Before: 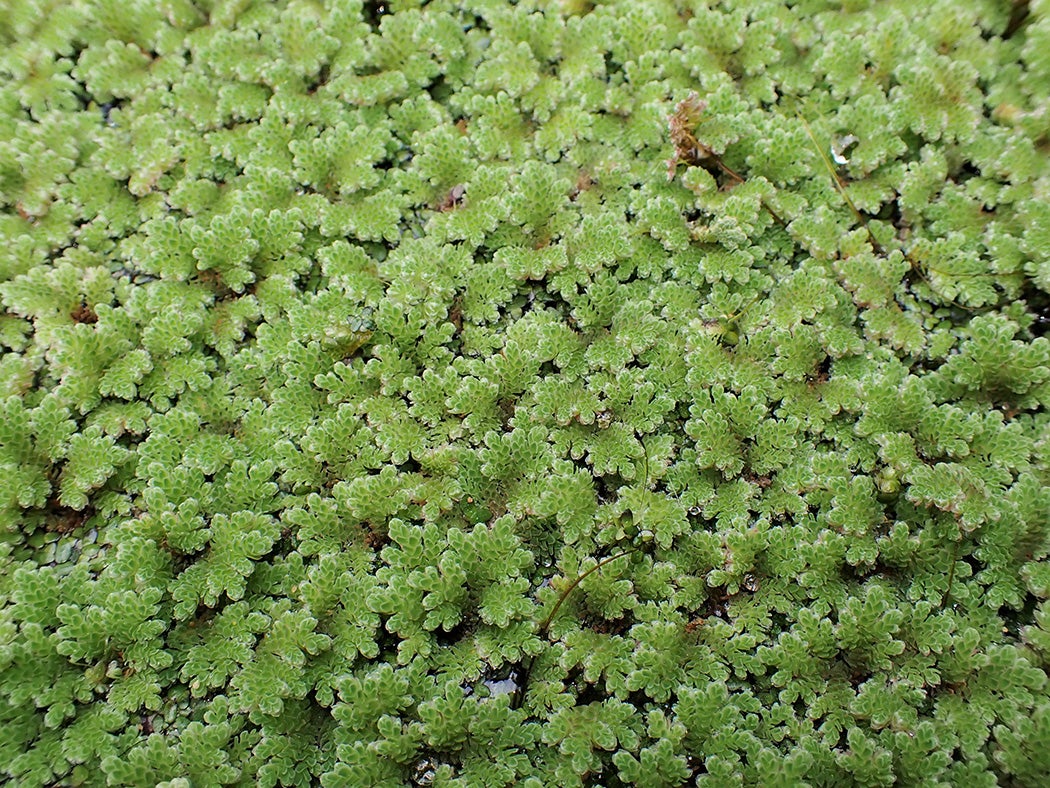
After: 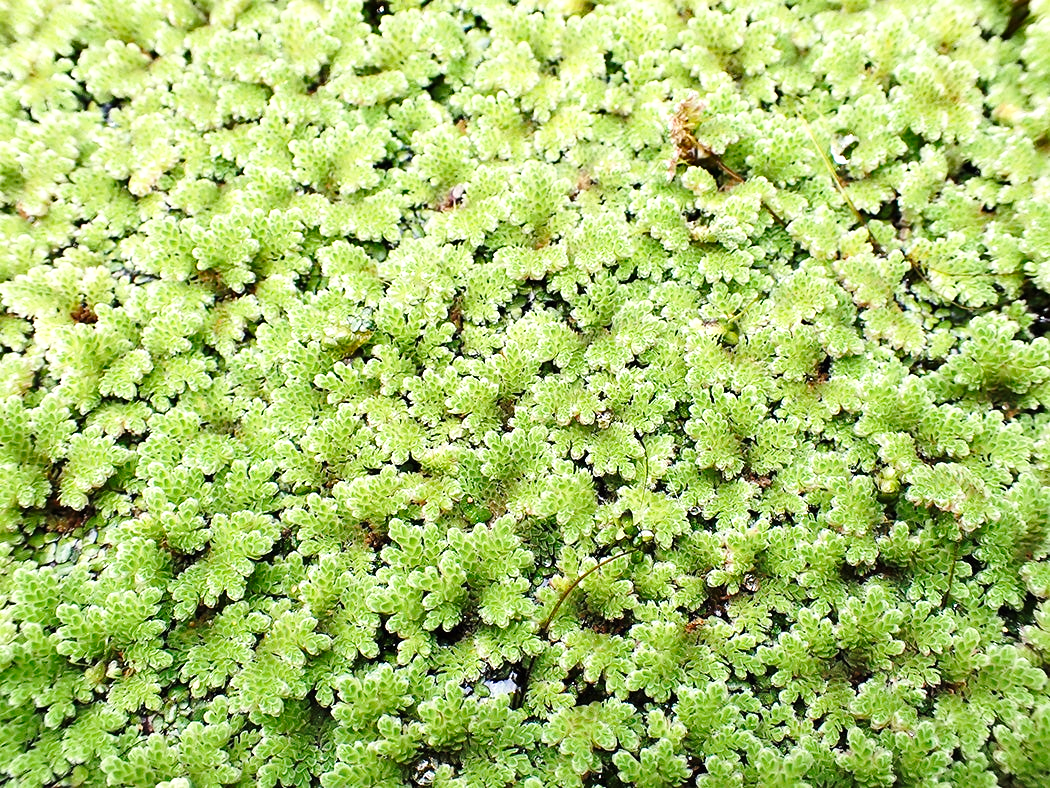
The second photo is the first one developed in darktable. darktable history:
base curve: curves: ch0 [(0, 0) (0.028, 0.03) (0.121, 0.232) (0.46, 0.748) (0.859, 0.968) (1, 1)], preserve colors none
exposure: black level correction 0, exposure 0.3 EV, compensate highlight preservation false
shadows and highlights: shadows -88.03, highlights -35.45, shadows color adjustment 99.15%, highlights color adjustment 0%, soften with gaussian
levels: levels [0, 0.476, 0.951]
